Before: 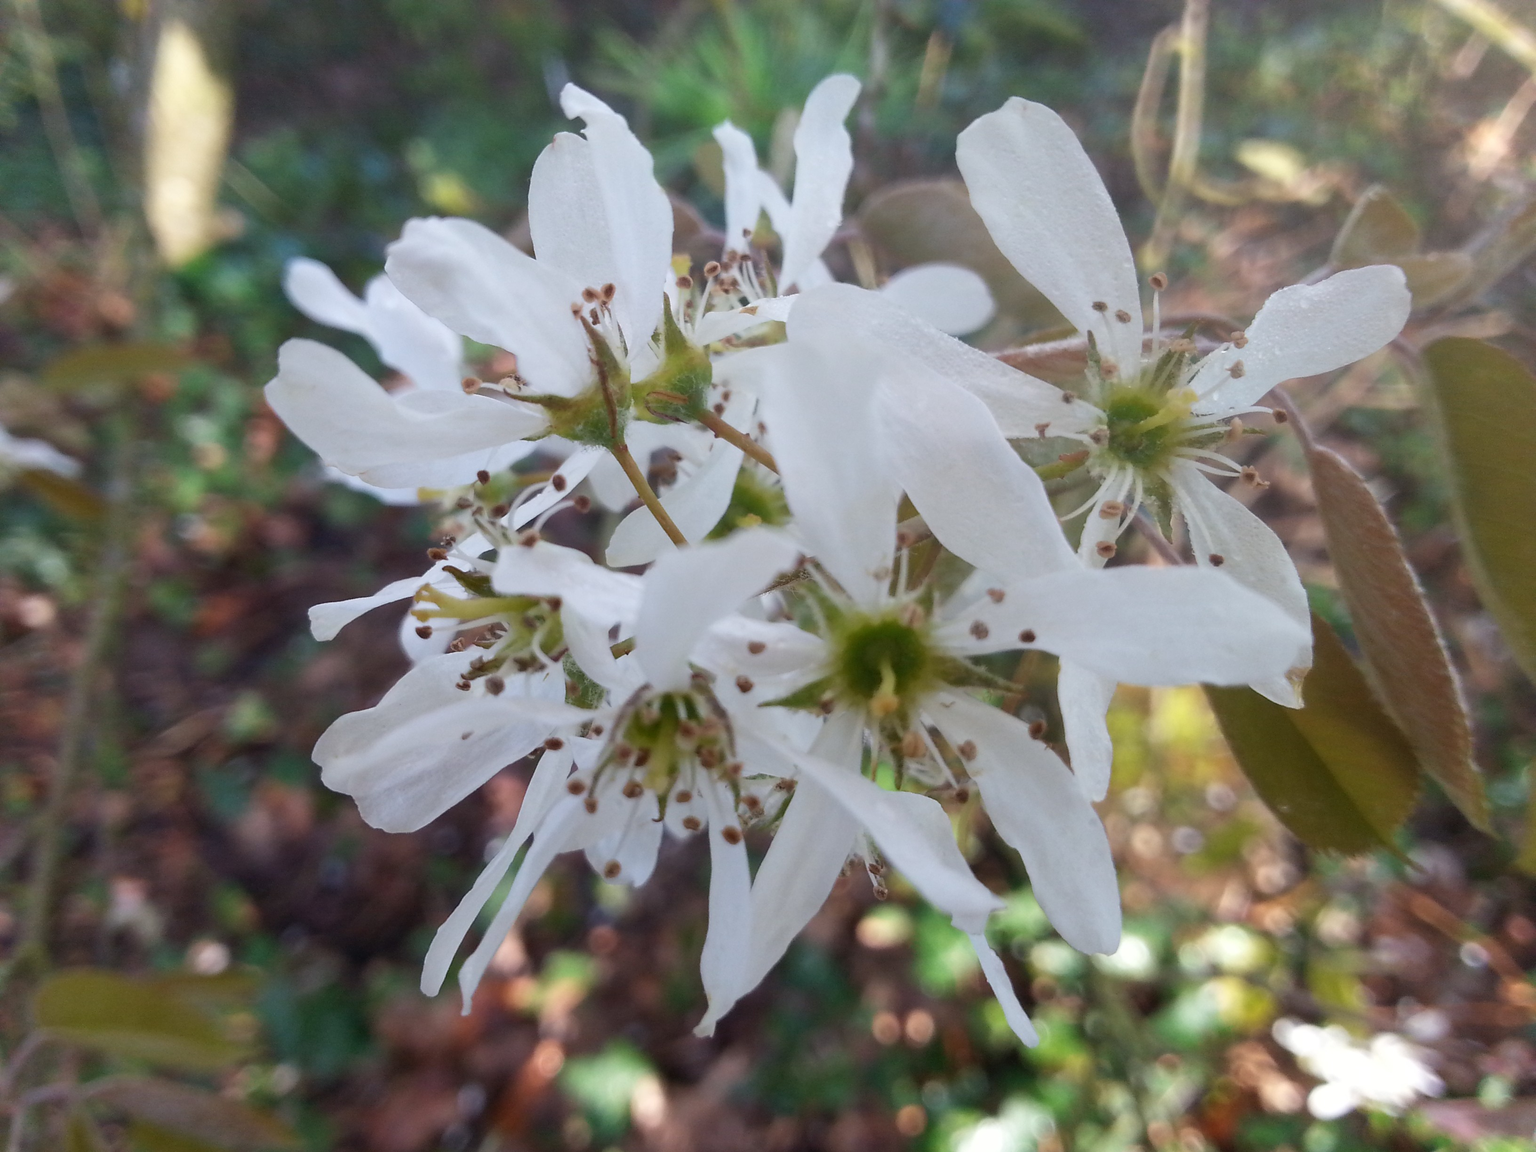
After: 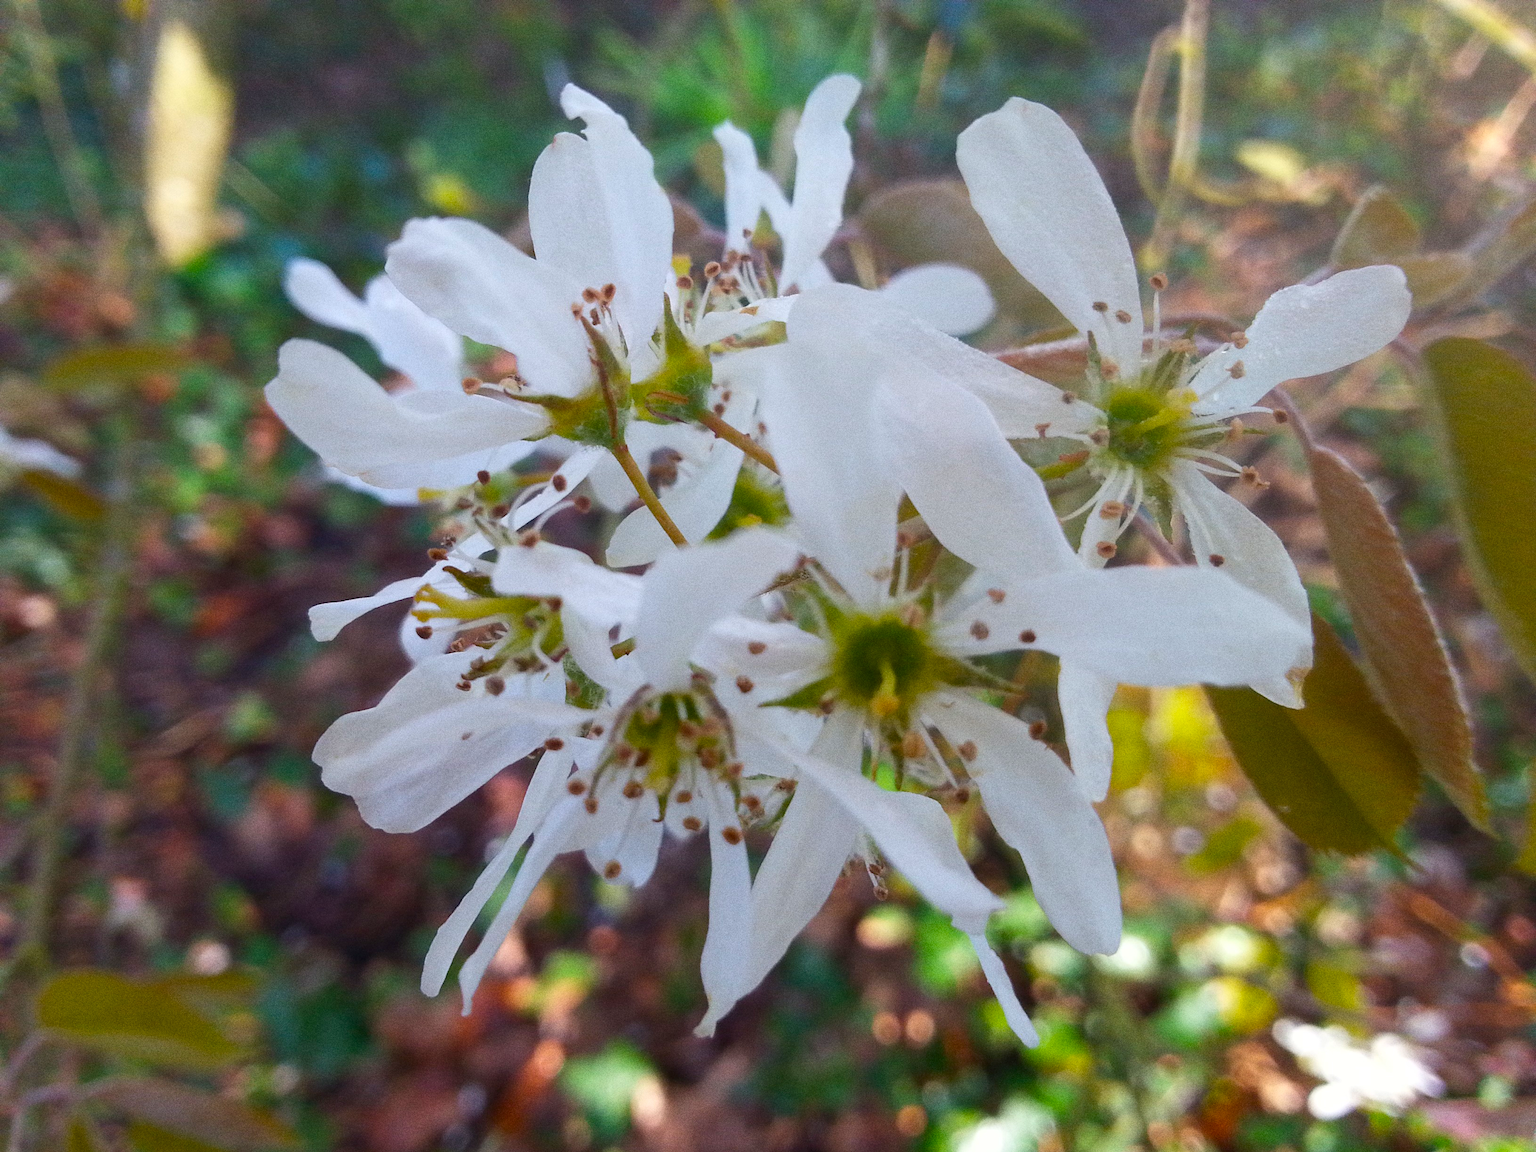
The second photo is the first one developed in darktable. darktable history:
grain: coarseness 0.09 ISO, strength 40%
color balance rgb: linear chroma grading › global chroma 15%, perceptual saturation grading › global saturation 30%
